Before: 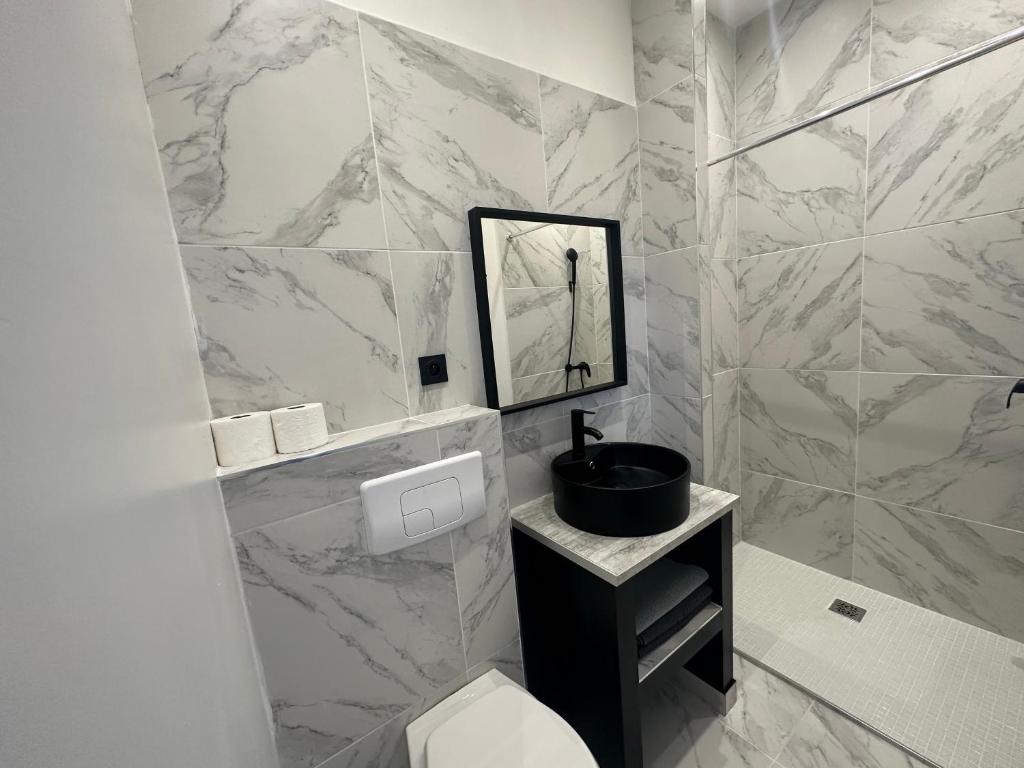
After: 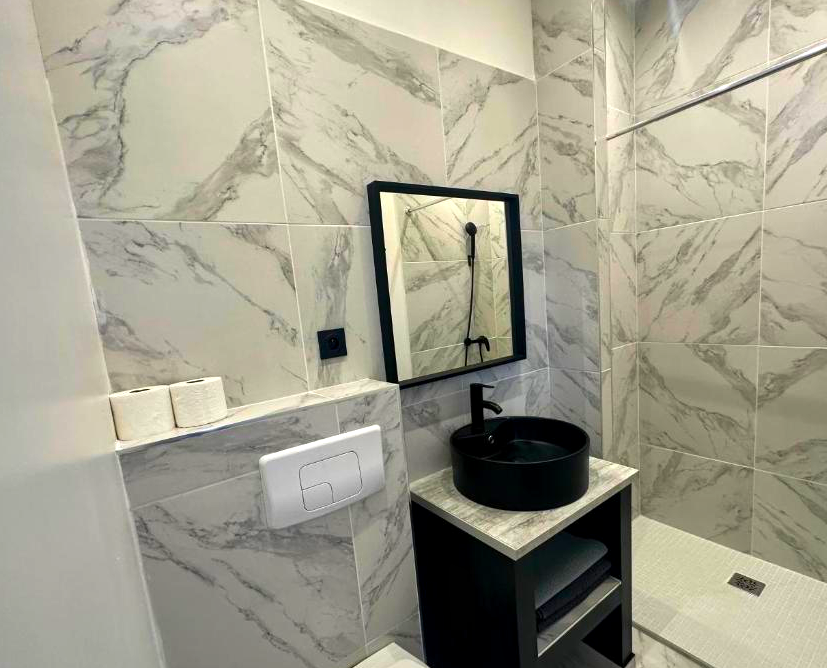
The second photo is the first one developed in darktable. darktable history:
local contrast: mode bilateral grid, contrast 29, coarseness 17, detail 116%, midtone range 0.2
color balance rgb: highlights gain › luminance 15.037%, linear chroma grading › shadows -39.856%, linear chroma grading › highlights 40.455%, linear chroma grading › global chroma 45.367%, linear chroma grading › mid-tones -29.817%, perceptual saturation grading › global saturation 45.242%, perceptual saturation grading › highlights -48.945%, perceptual saturation grading › shadows 29.519%, global vibrance 20%
crop: left 9.944%, top 3.476%, right 9.267%, bottom 9.538%
